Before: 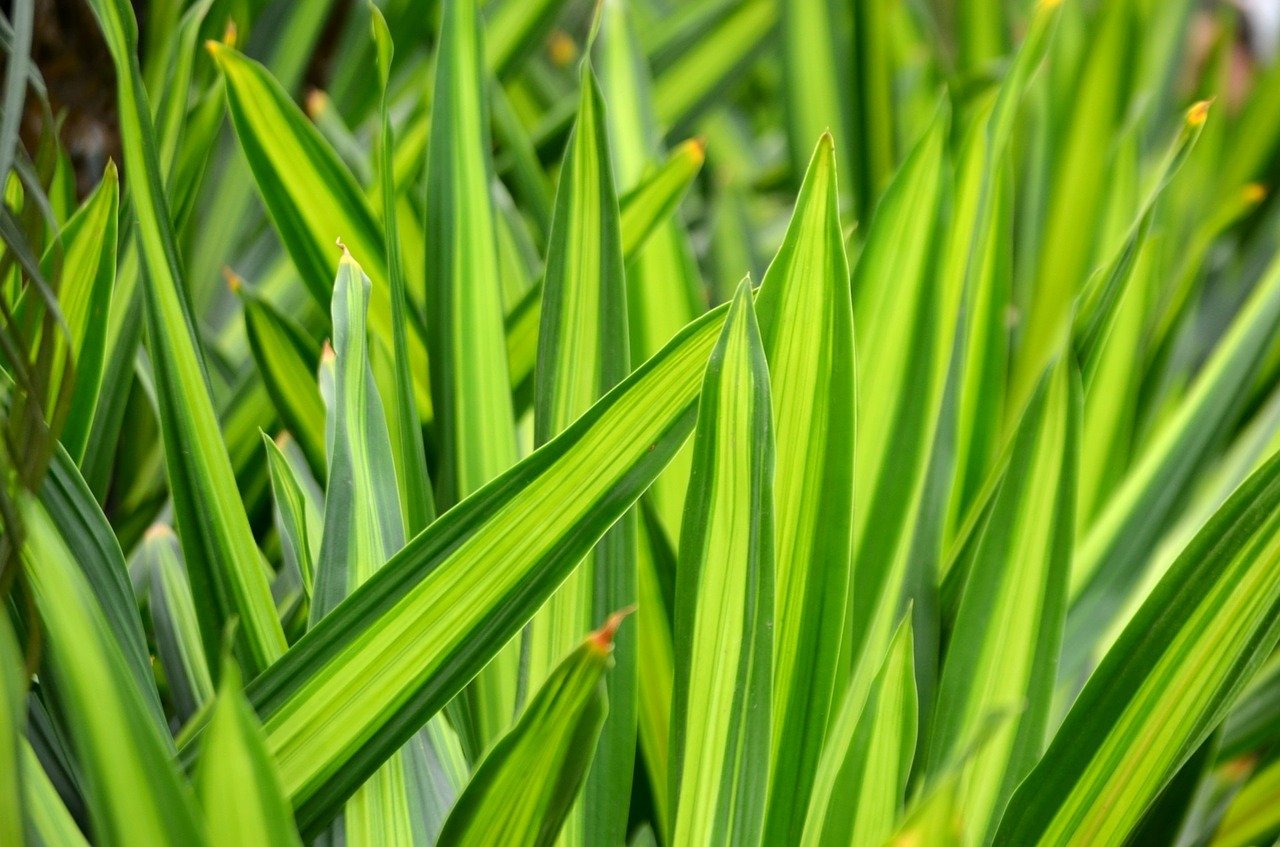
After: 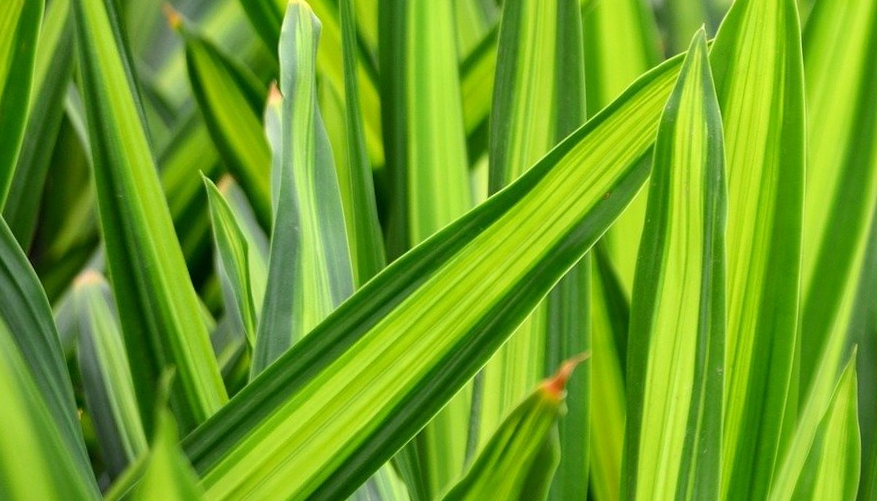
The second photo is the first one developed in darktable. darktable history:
rotate and perspective: rotation 0.679°, lens shift (horizontal) 0.136, crop left 0.009, crop right 0.991, crop top 0.078, crop bottom 0.95
crop: left 6.488%, top 27.668%, right 24.183%, bottom 8.656%
